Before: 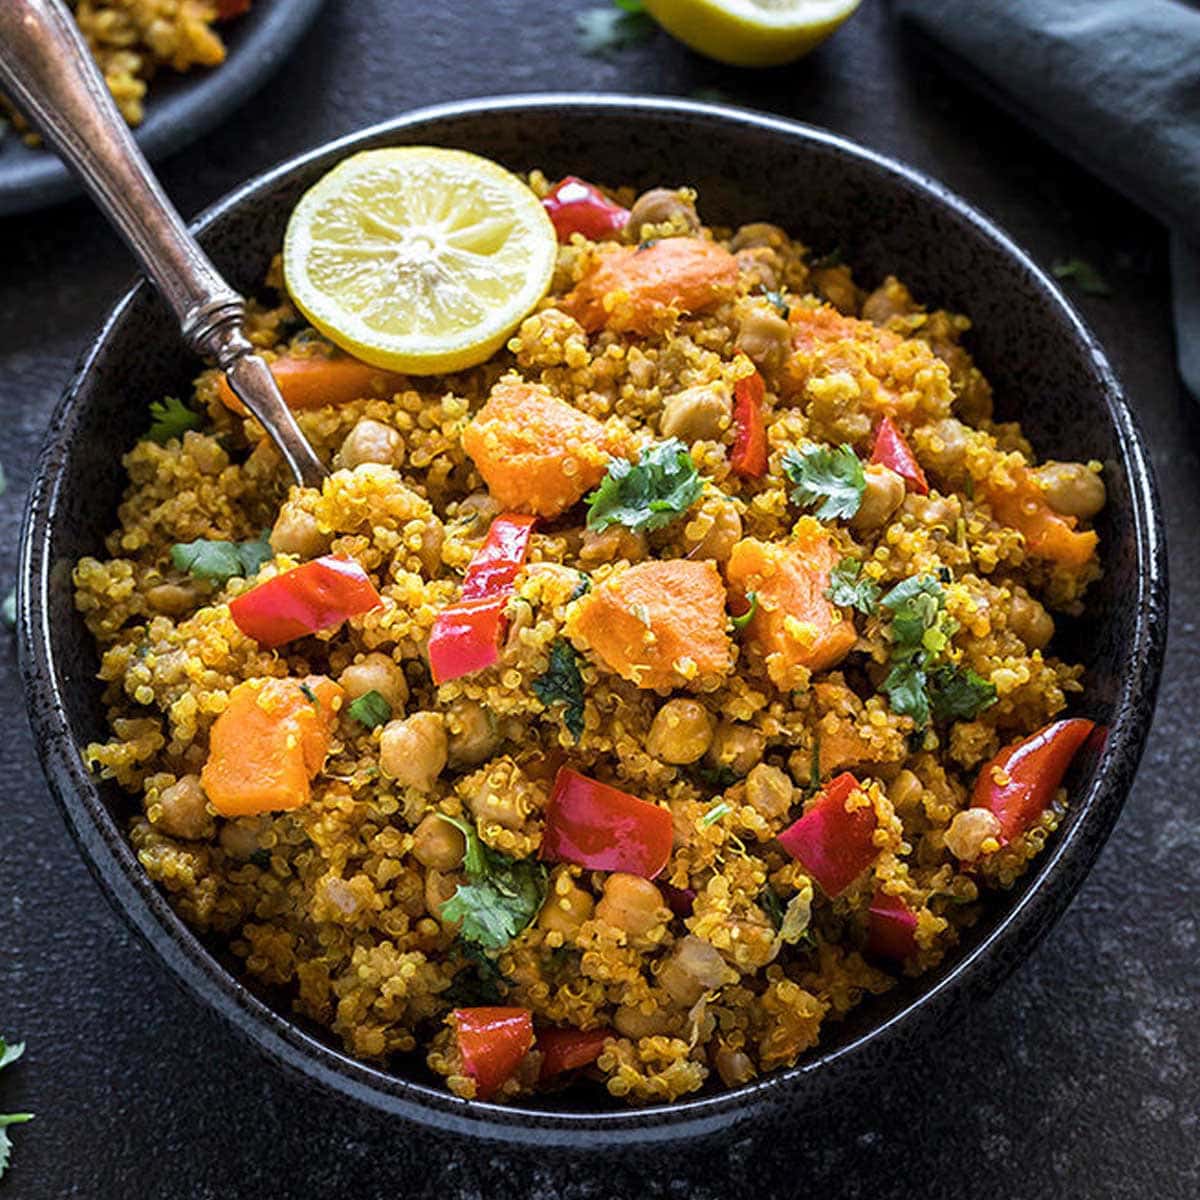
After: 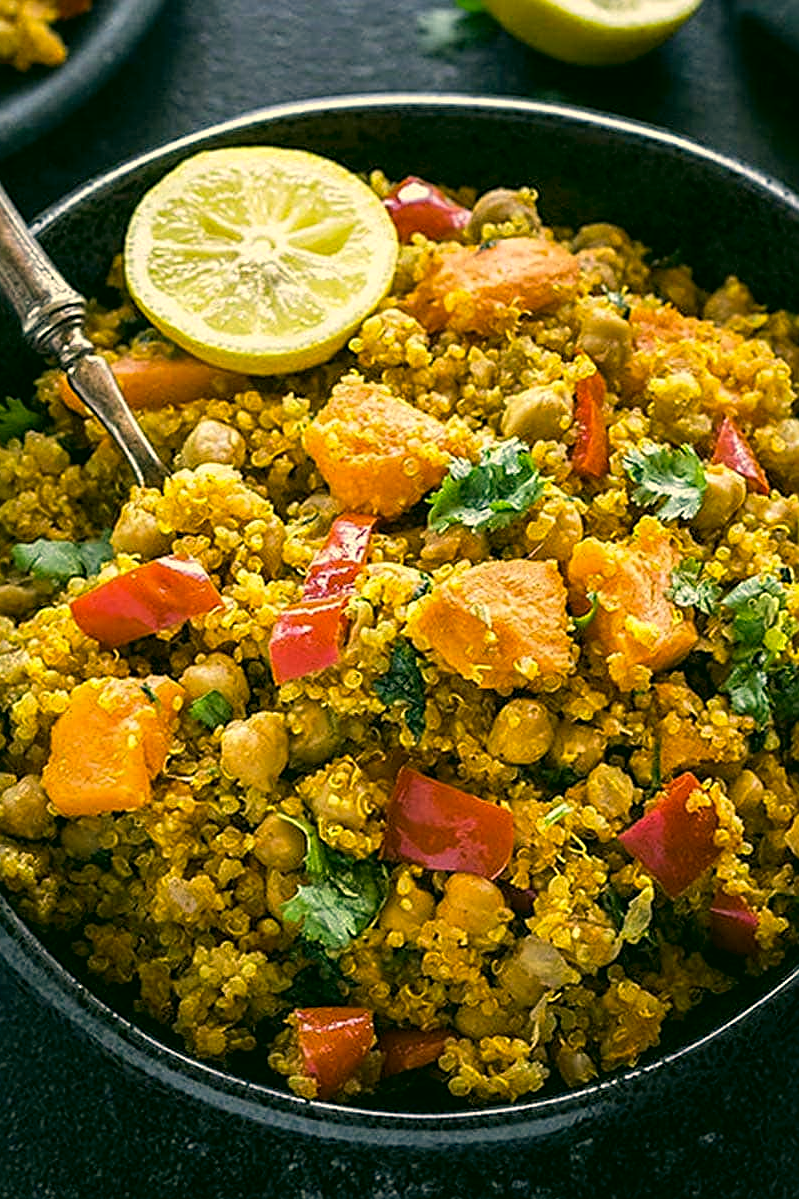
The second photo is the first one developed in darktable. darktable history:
color correction: highlights a* 4.93, highlights b* 24.86, shadows a* -15.86, shadows b* 3.84
sharpen: on, module defaults
crop and rotate: left 13.328%, right 20.02%
